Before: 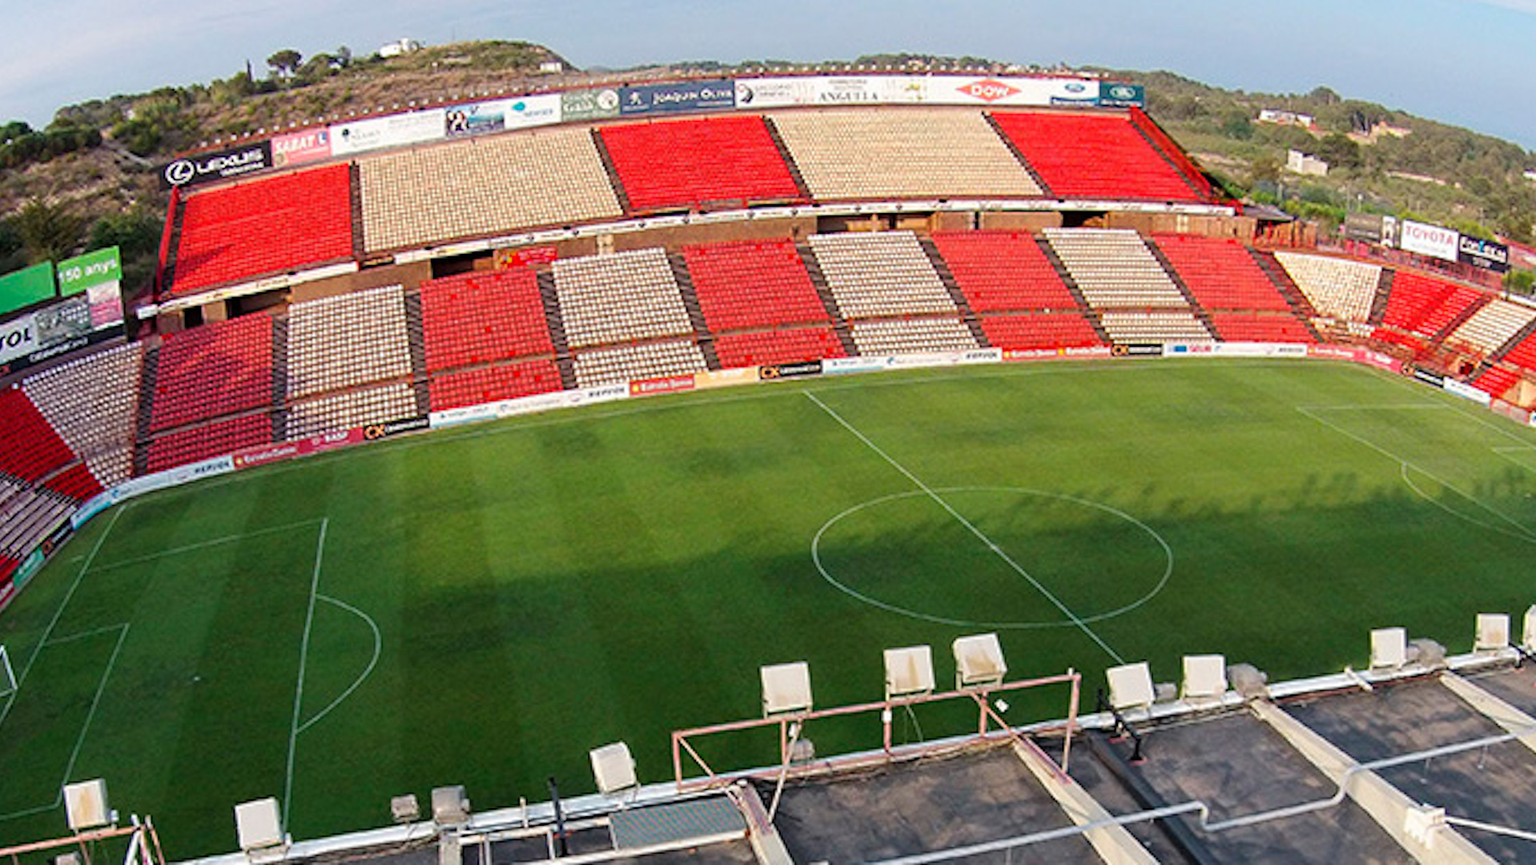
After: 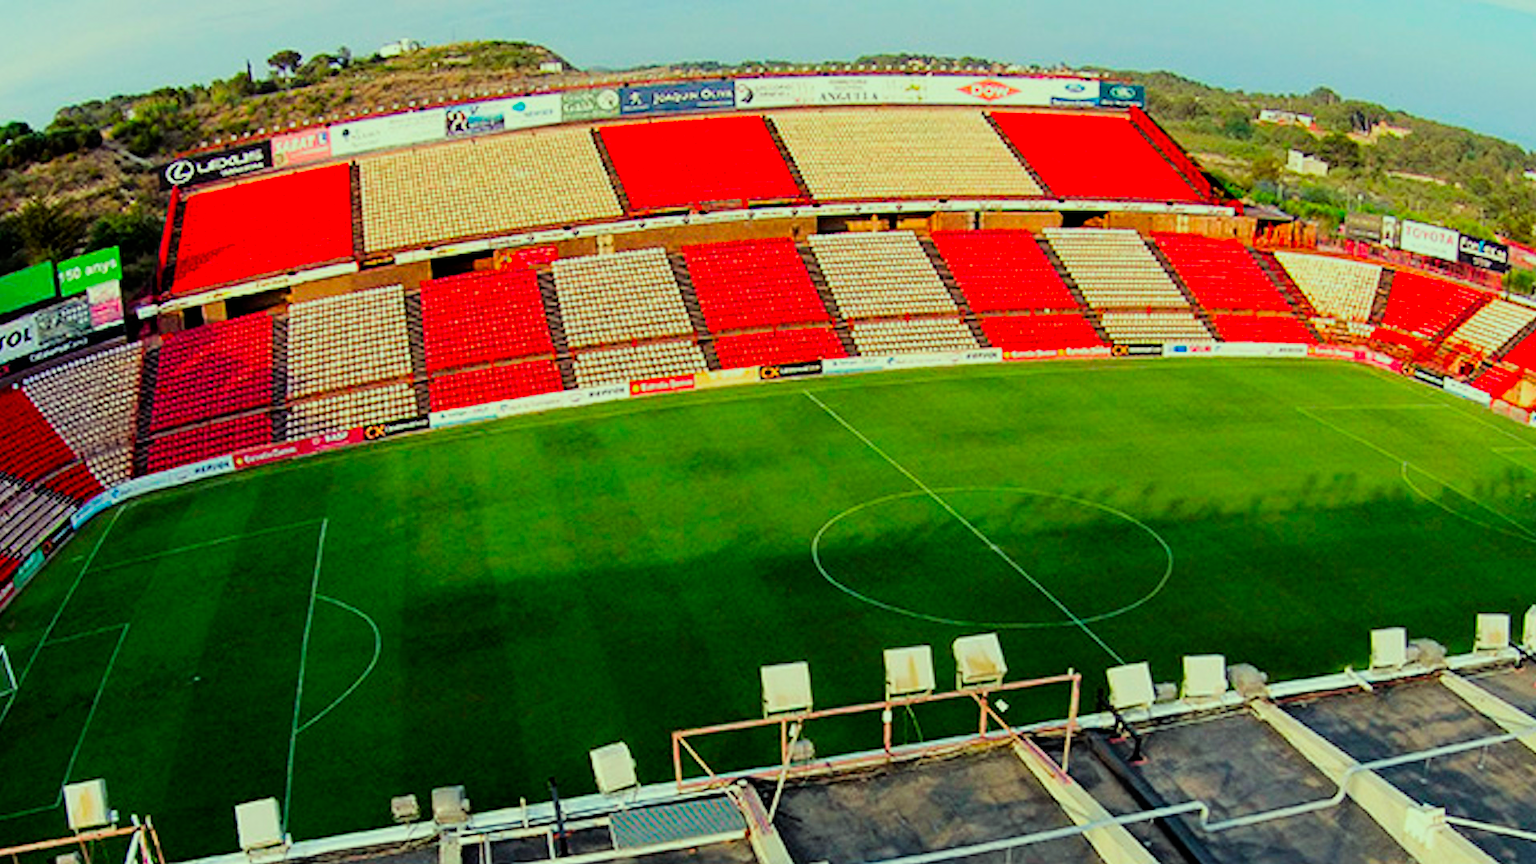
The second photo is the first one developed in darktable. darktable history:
exposure: exposure -0.021 EV, compensate highlight preservation false
color correction: highlights a* -10.77, highlights b* 9.8, saturation 1.72
filmic rgb: black relative exposure -5 EV, white relative exposure 3.5 EV, hardness 3.19, contrast 1.2, highlights saturation mix -50%
